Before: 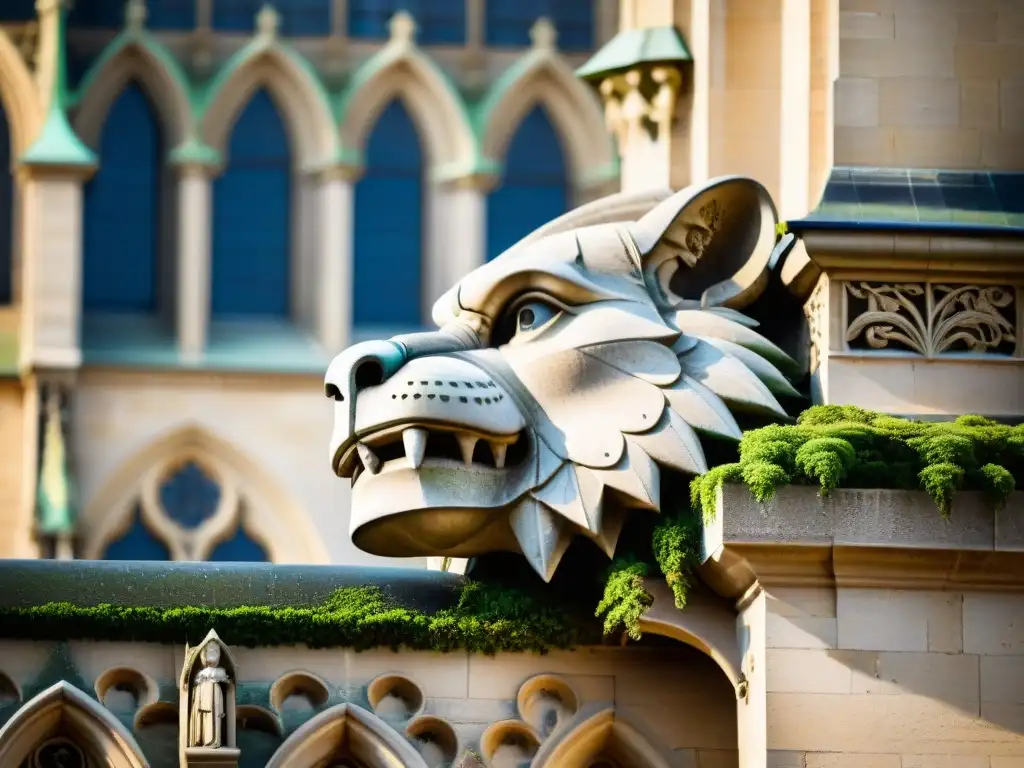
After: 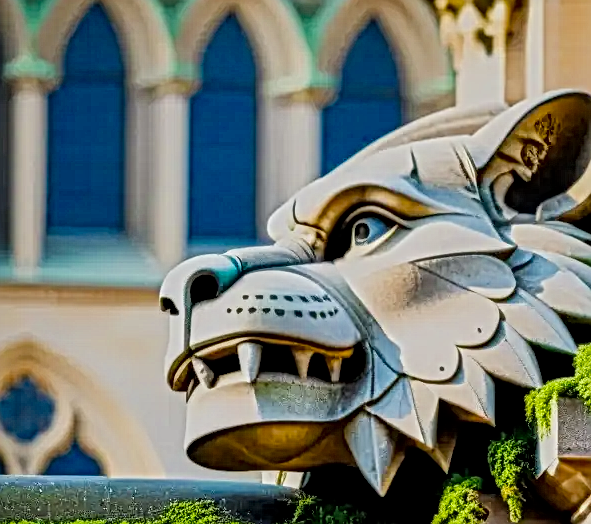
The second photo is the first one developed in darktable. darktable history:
crop: left 16.202%, top 11.208%, right 26.045%, bottom 20.557%
filmic rgb: black relative exposure -8.79 EV, white relative exposure 4.98 EV, threshold 6 EV, target black luminance 0%, hardness 3.77, latitude 66.34%, contrast 0.822, highlights saturation mix 10%, shadows ↔ highlights balance 20%, add noise in highlights 0.1, color science v4 (2020), iterations of high-quality reconstruction 0, type of noise poissonian, enable highlight reconstruction true
local contrast: mode bilateral grid, contrast 20, coarseness 3, detail 300%, midtone range 0.2
